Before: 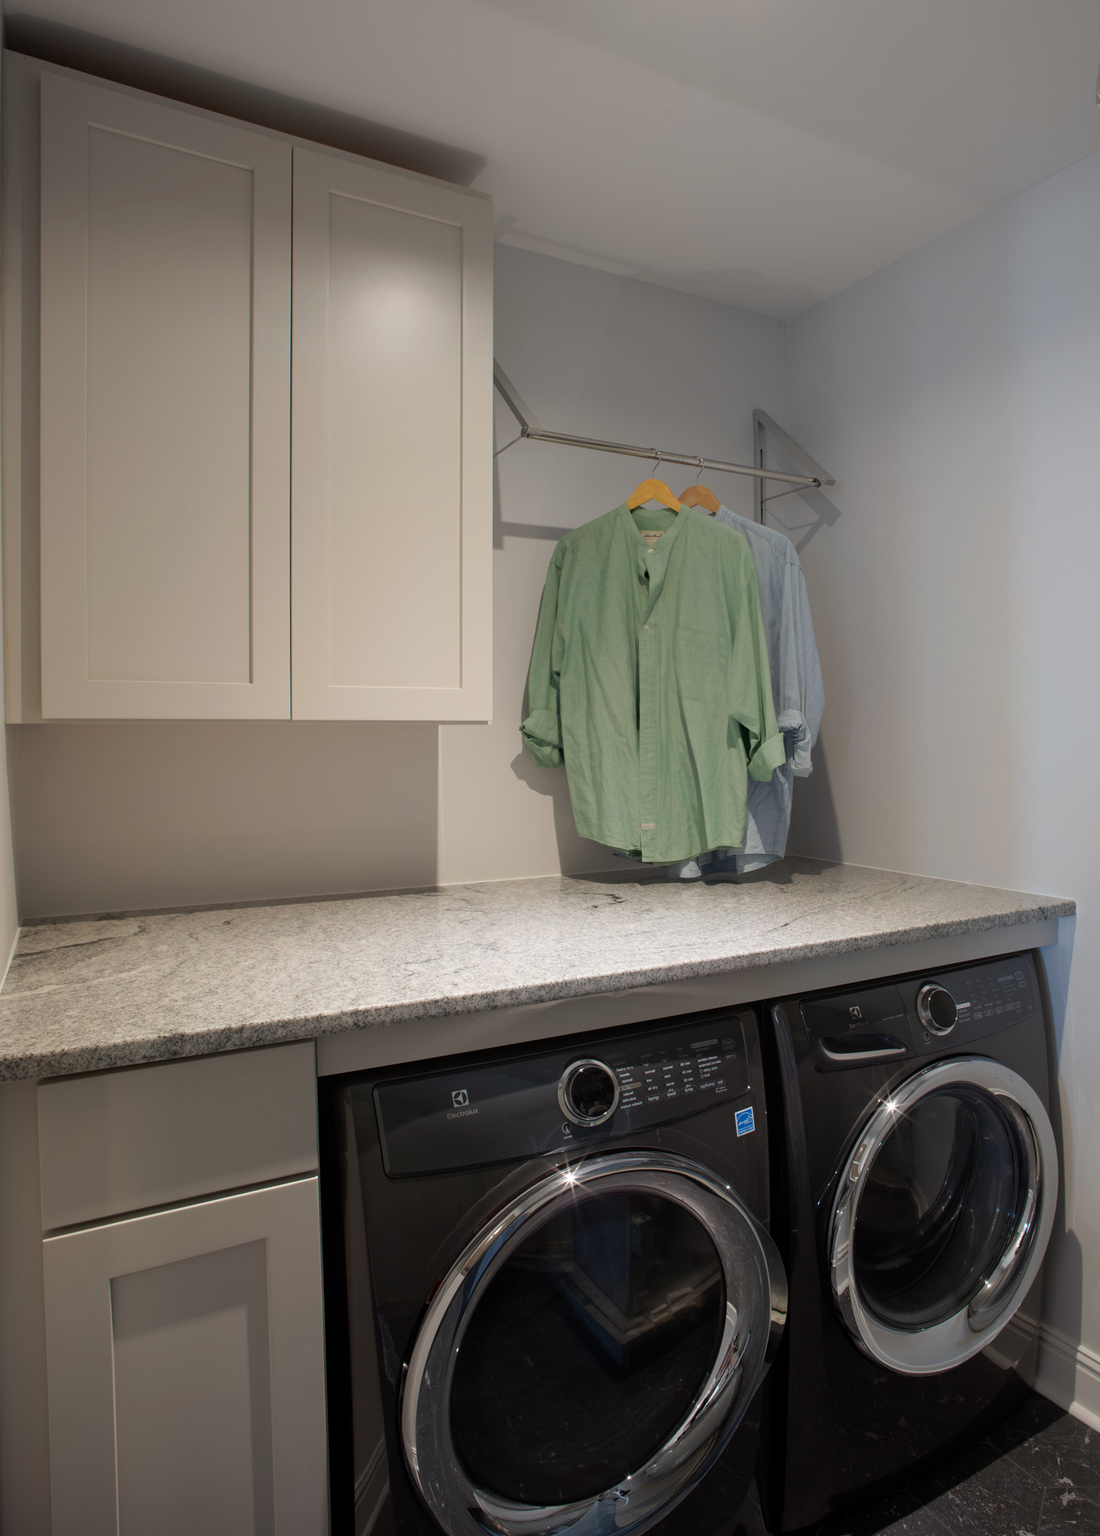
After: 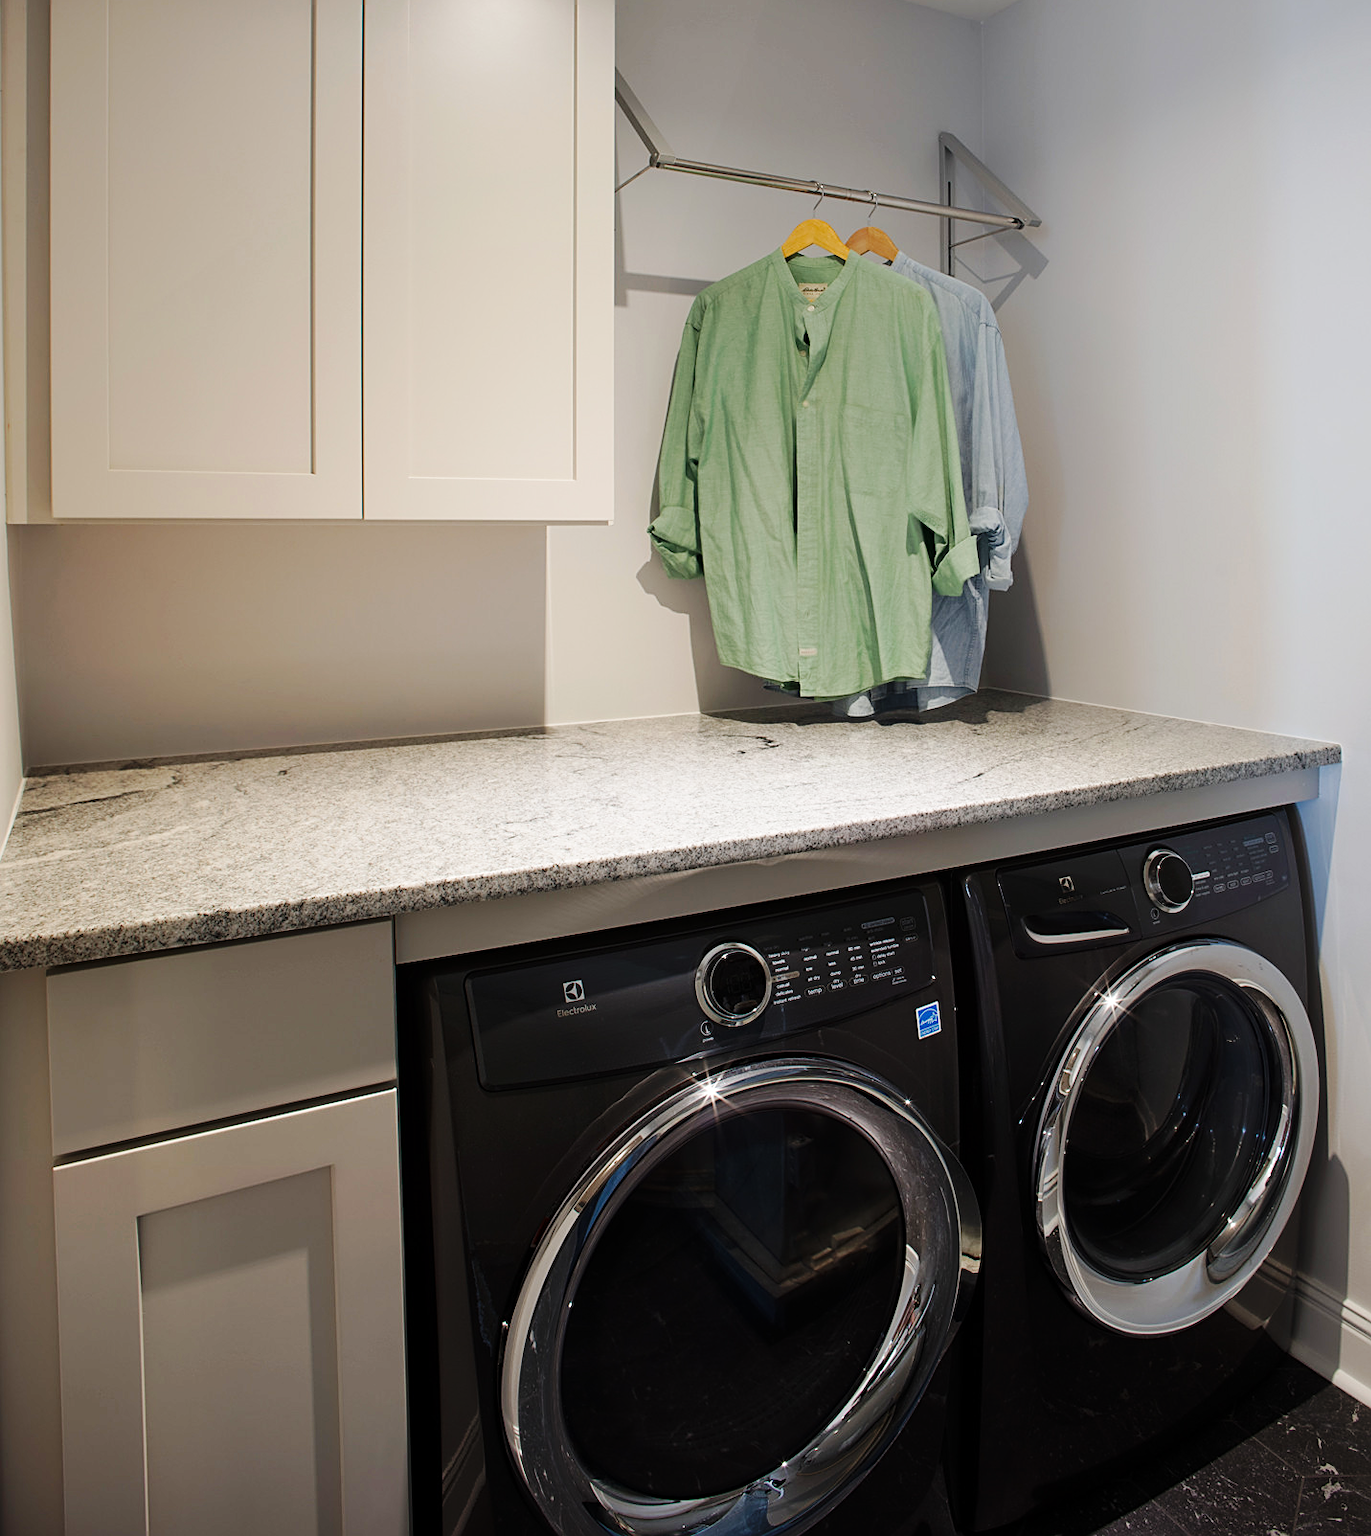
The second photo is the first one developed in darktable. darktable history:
base curve: curves: ch0 [(0, 0) (0.036, 0.025) (0.121, 0.166) (0.206, 0.329) (0.605, 0.79) (1, 1)], preserve colors none
crop and rotate: top 19.788%
sharpen: on, module defaults
